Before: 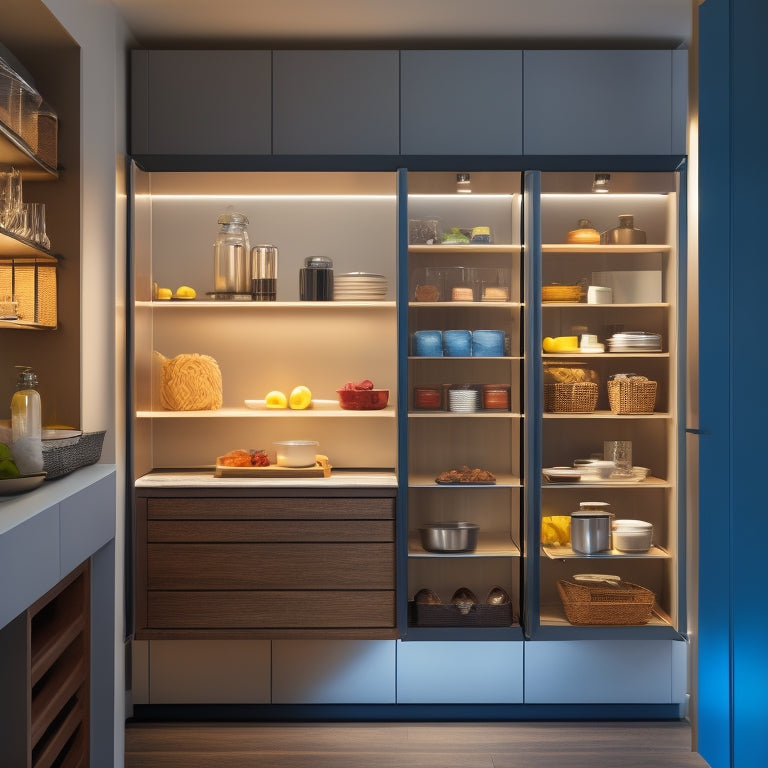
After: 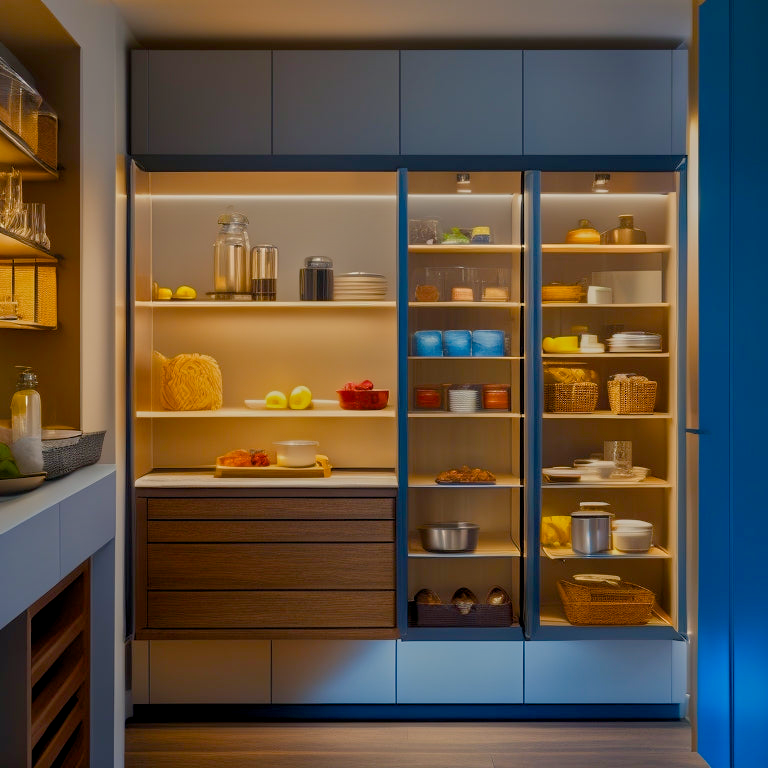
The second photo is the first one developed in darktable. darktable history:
tone equalizer: -8 EV -0.002 EV, -7 EV 0.005 EV, -6 EV -0.008 EV, -5 EV 0.007 EV, -4 EV -0.042 EV, -3 EV -0.233 EV, -2 EV -0.662 EV, -1 EV -0.983 EV, +0 EV -0.969 EV, smoothing diameter 2%, edges refinement/feathering 20, mask exposure compensation -1.57 EV, filter diffusion 5
color balance rgb: shadows lift › chroma 1%, shadows lift › hue 240.84°, highlights gain › chroma 2%, highlights gain › hue 73.2°, global offset › luminance -0.5%, perceptual saturation grading › global saturation 20%, perceptual saturation grading › highlights -25%, perceptual saturation grading › shadows 50%, global vibrance 25.26%
